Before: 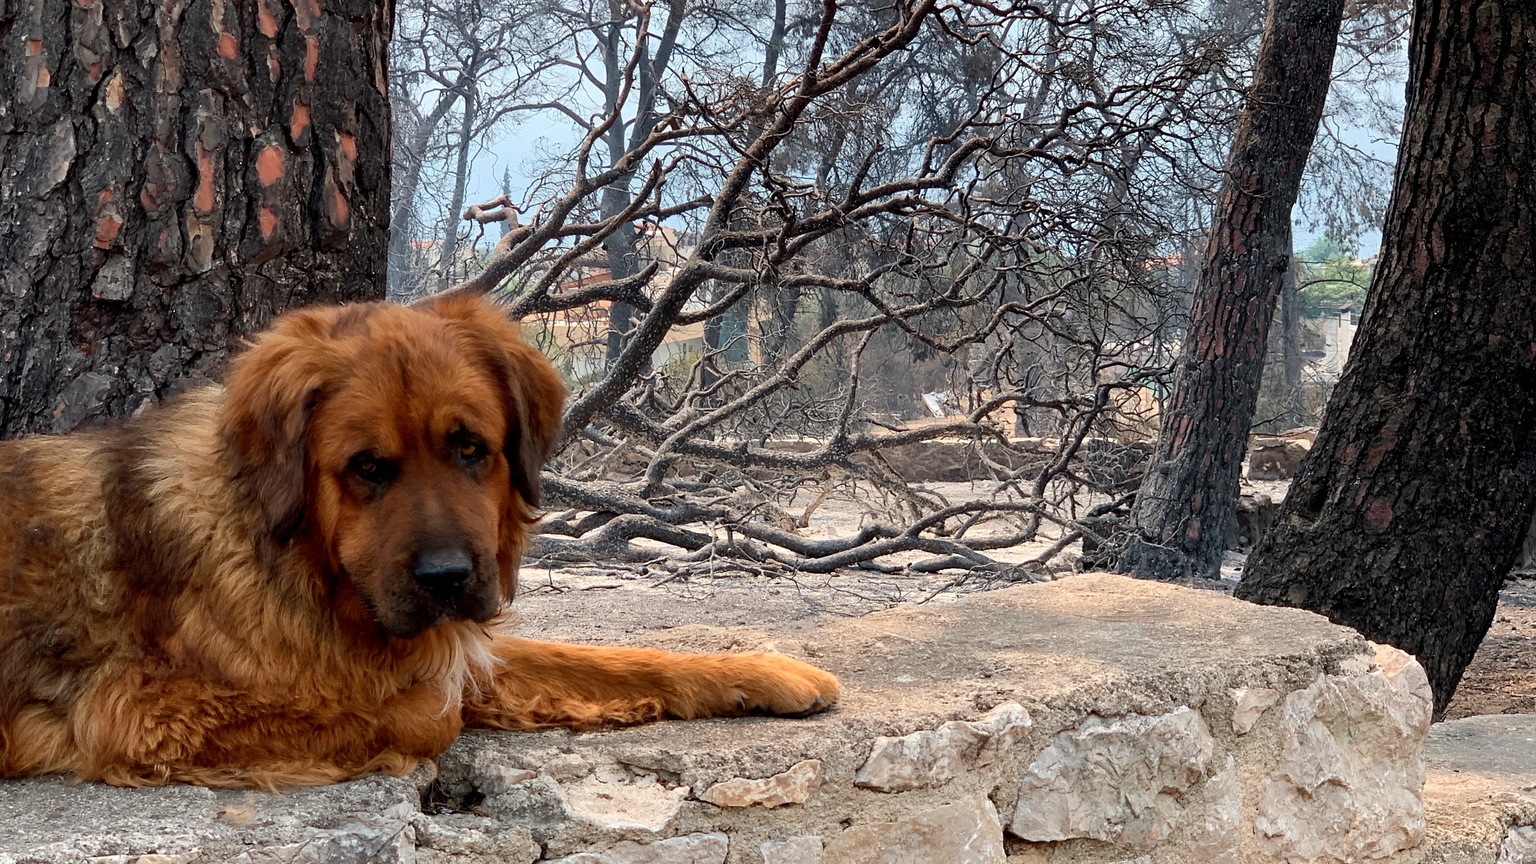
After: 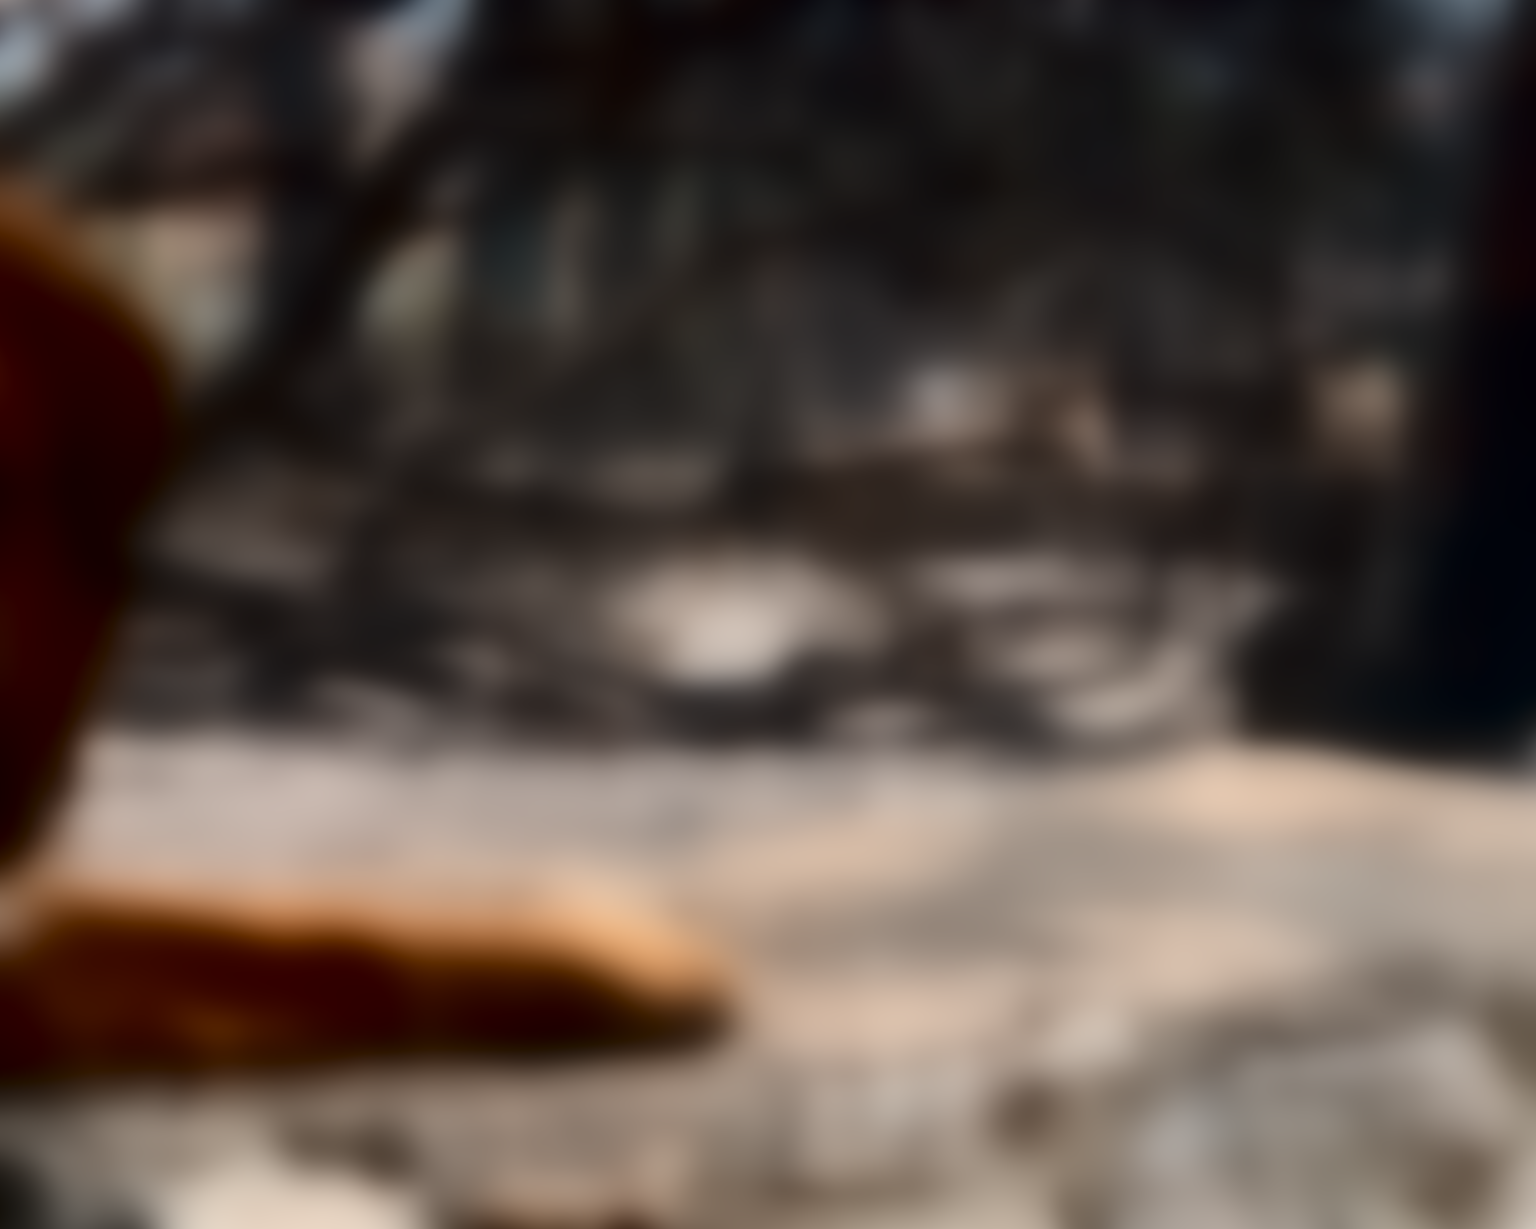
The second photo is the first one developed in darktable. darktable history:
crop: left 31.379%, top 24.658%, right 20.326%, bottom 6.628%
local contrast: mode bilateral grid, contrast 15, coarseness 36, detail 105%, midtone range 0.2
lowpass: radius 31.92, contrast 1.72, brightness -0.98, saturation 0.94
